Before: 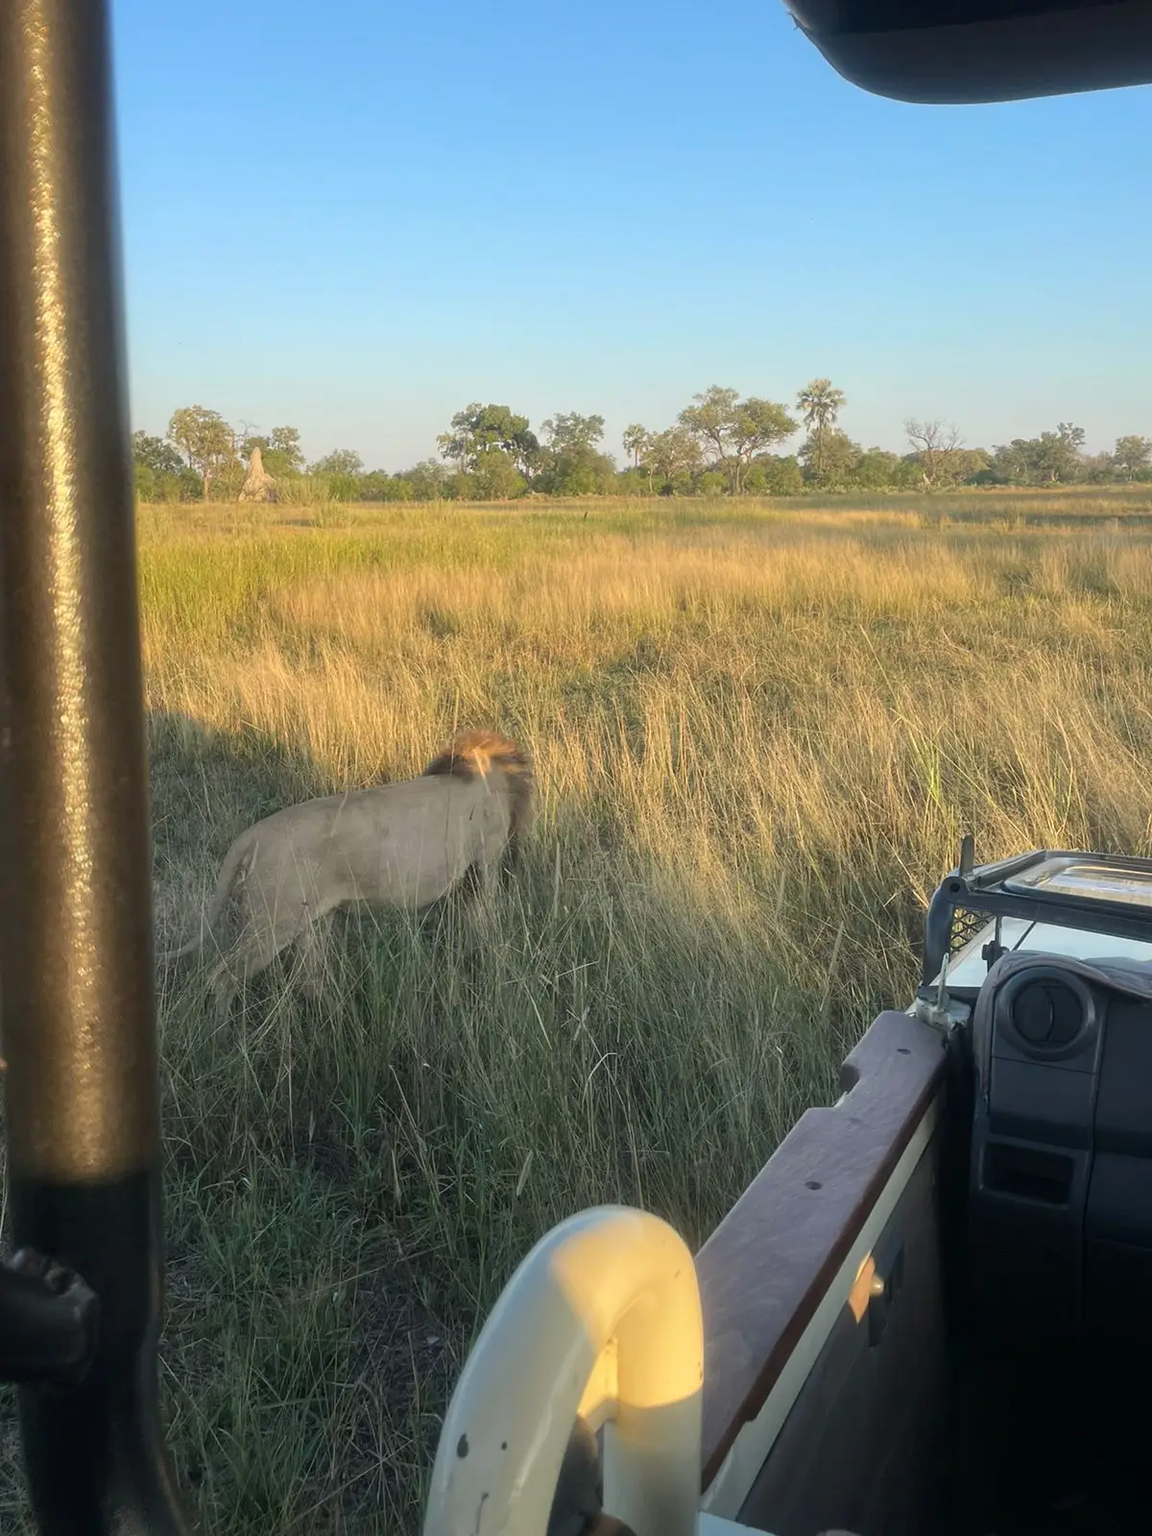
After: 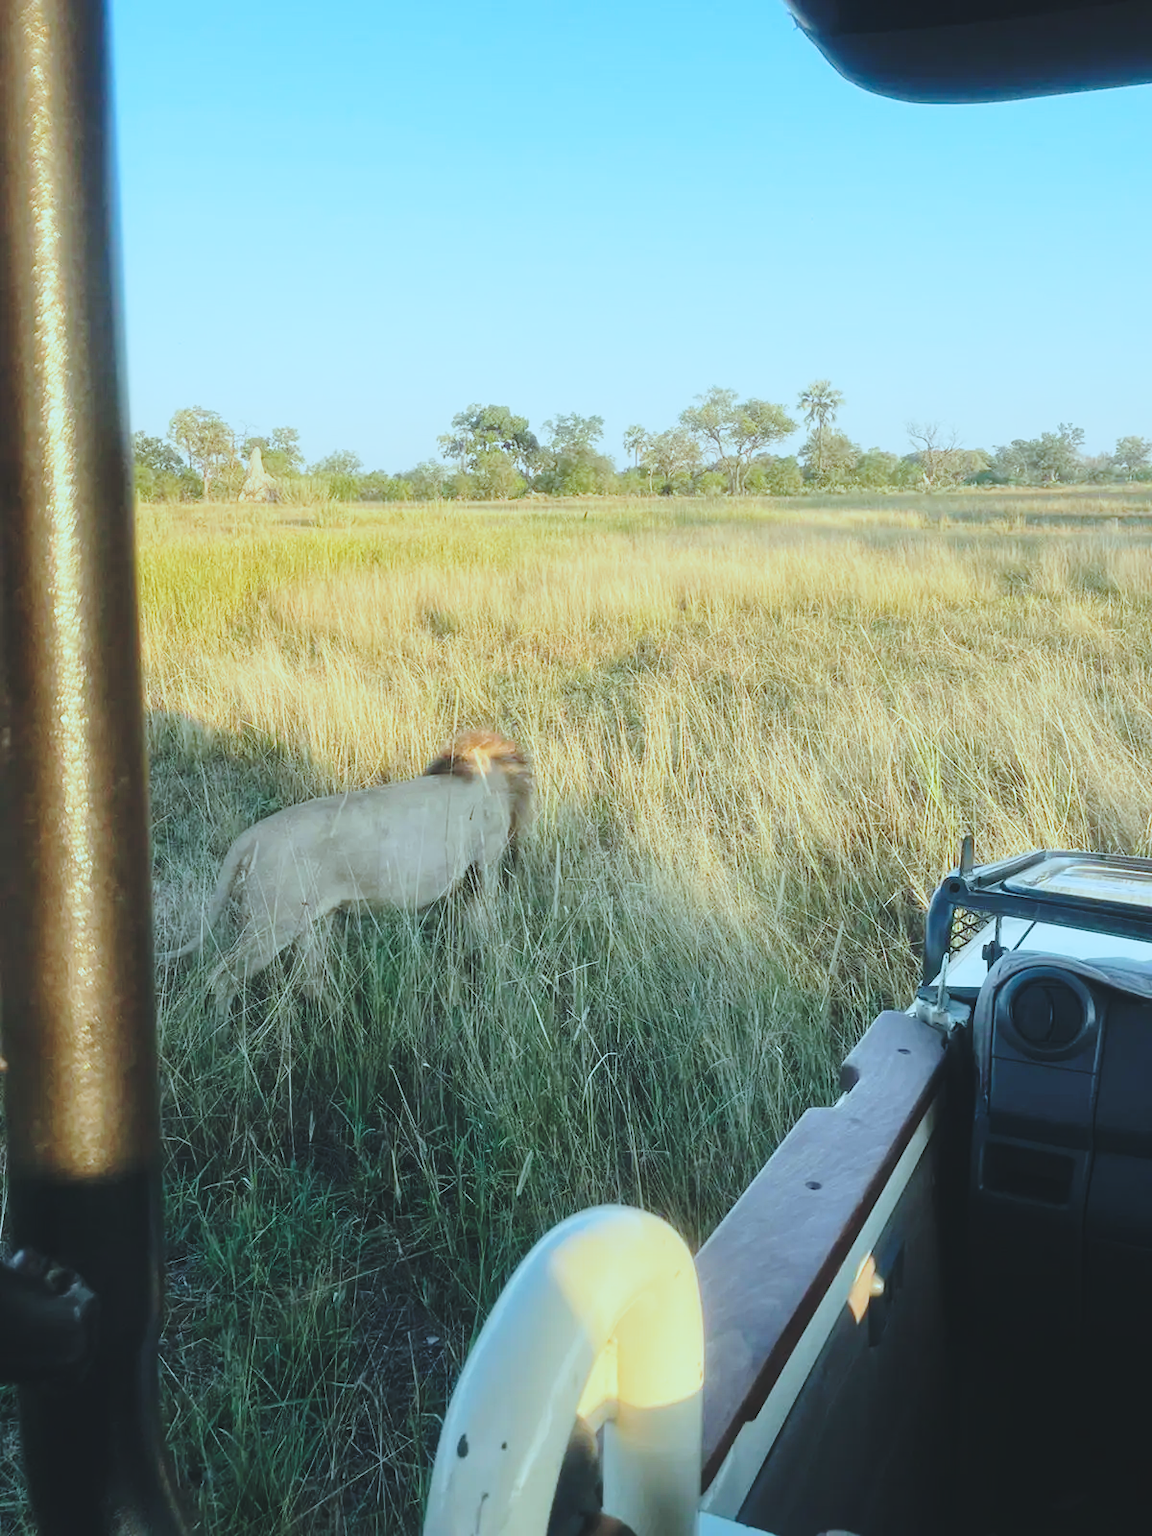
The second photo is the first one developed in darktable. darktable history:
contrast brightness saturation: contrast -0.144, brightness 0.042, saturation -0.128
color correction: highlights a* -11.26, highlights b* -15.03
base curve: curves: ch0 [(0, 0) (0.04, 0.03) (0.133, 0.232) (0.448, 0.748) (0.843, 0.968) (1, 1)], preserve colors none
